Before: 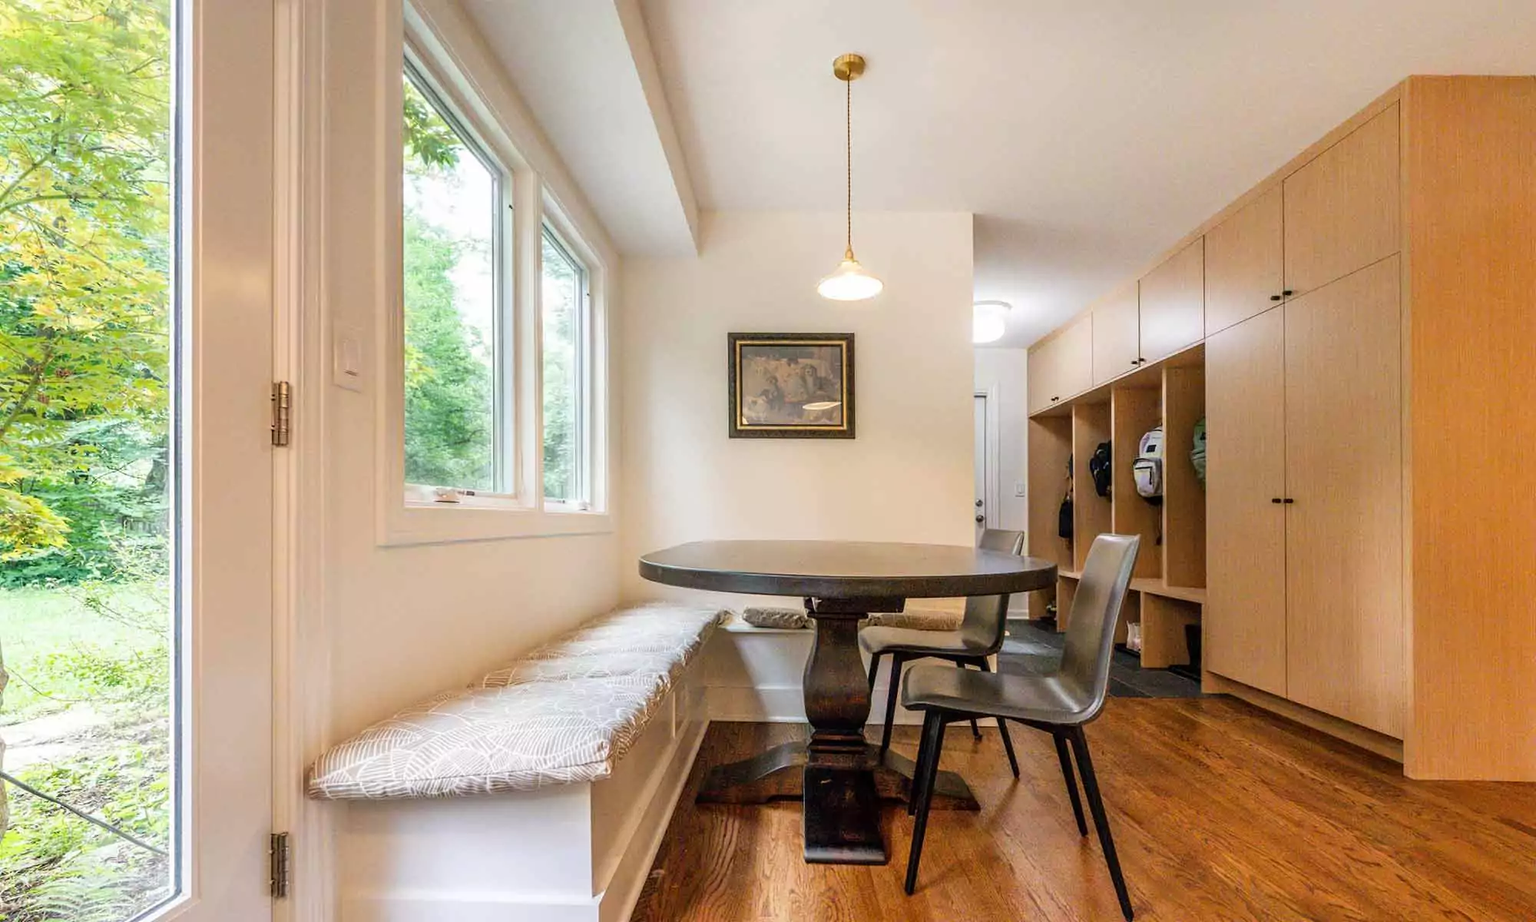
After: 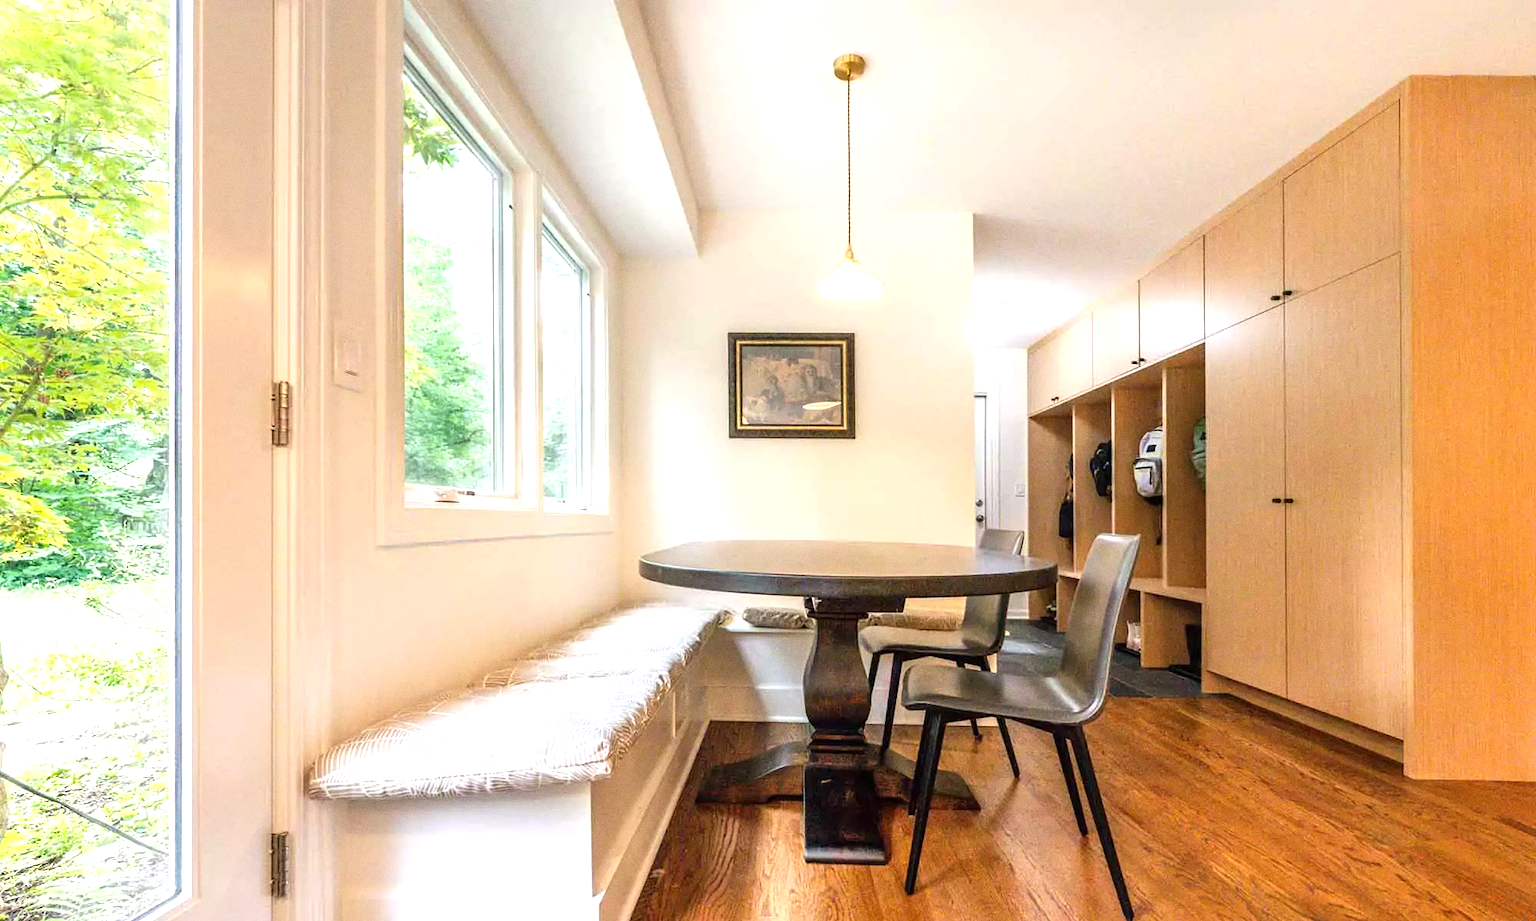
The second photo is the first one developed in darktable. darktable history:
exposure: black level correction 0, exposure 0.7 EV, compensate exposure bias true, compensate highlight preservation false
grain: coarseness 0.47 ISO
